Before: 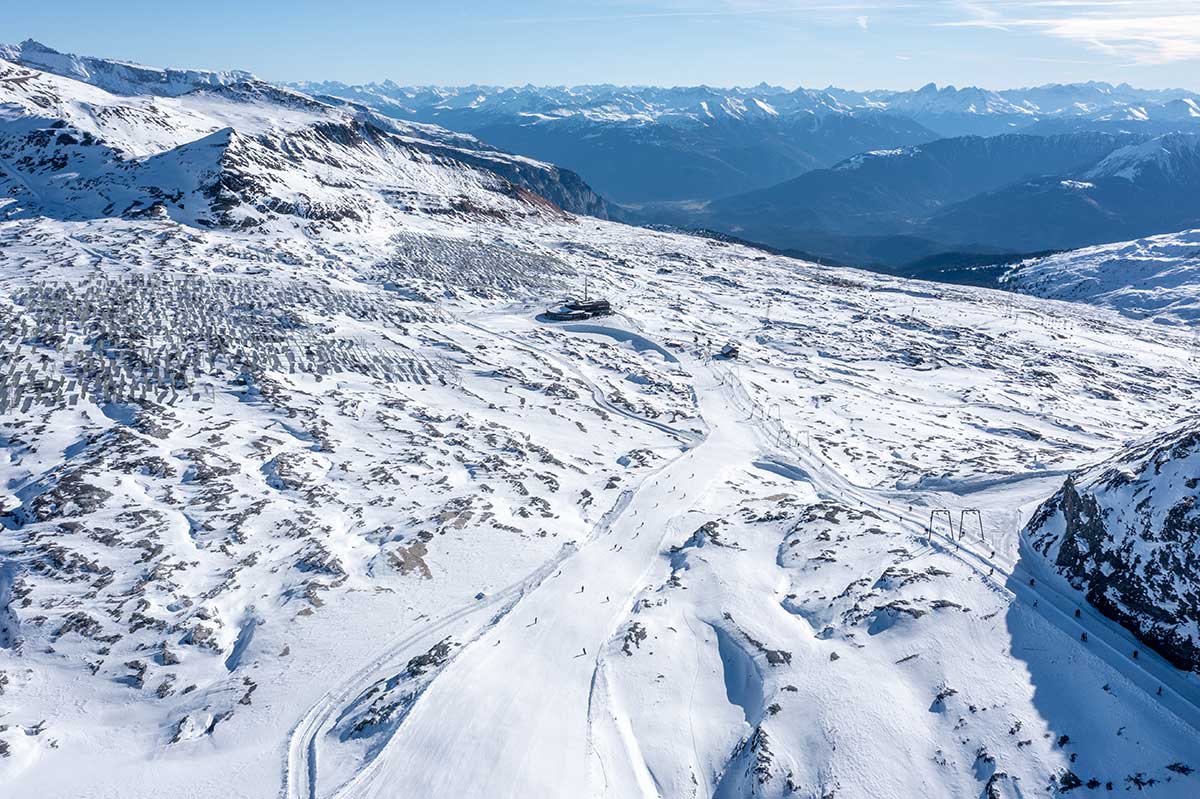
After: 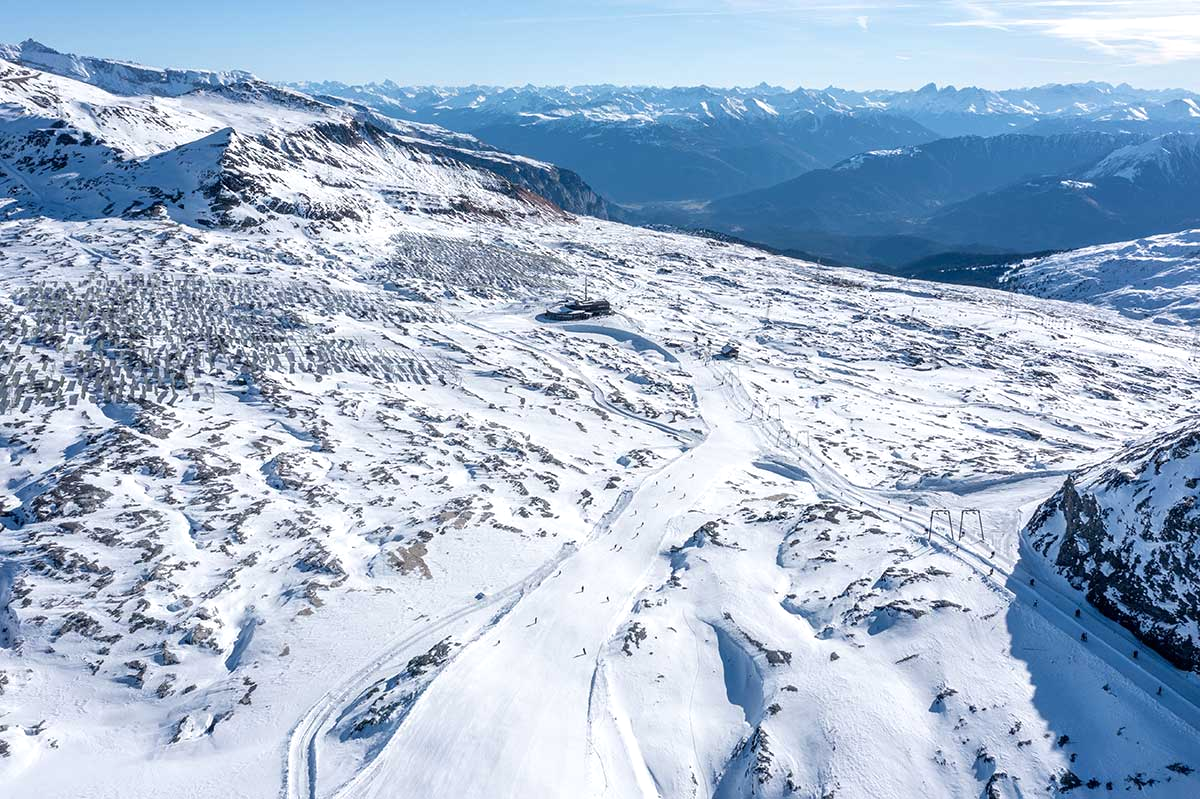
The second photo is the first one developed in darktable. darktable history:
exposure: exposure 0.123 EV, compensate exposure bias true, compensate highlight preservation false
